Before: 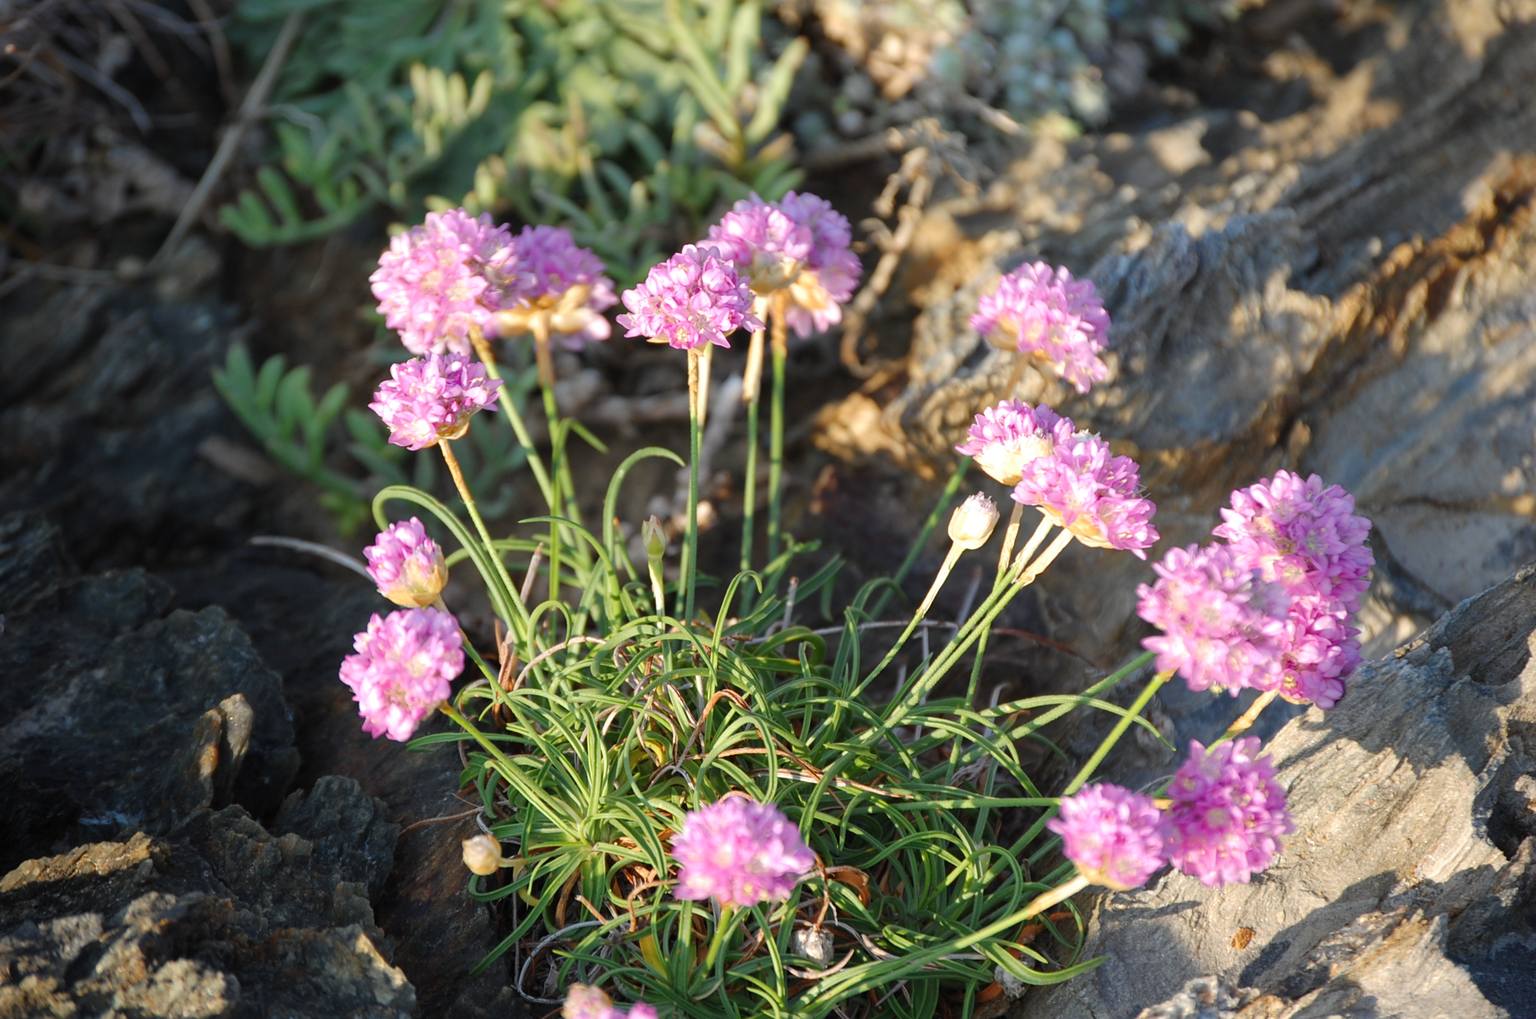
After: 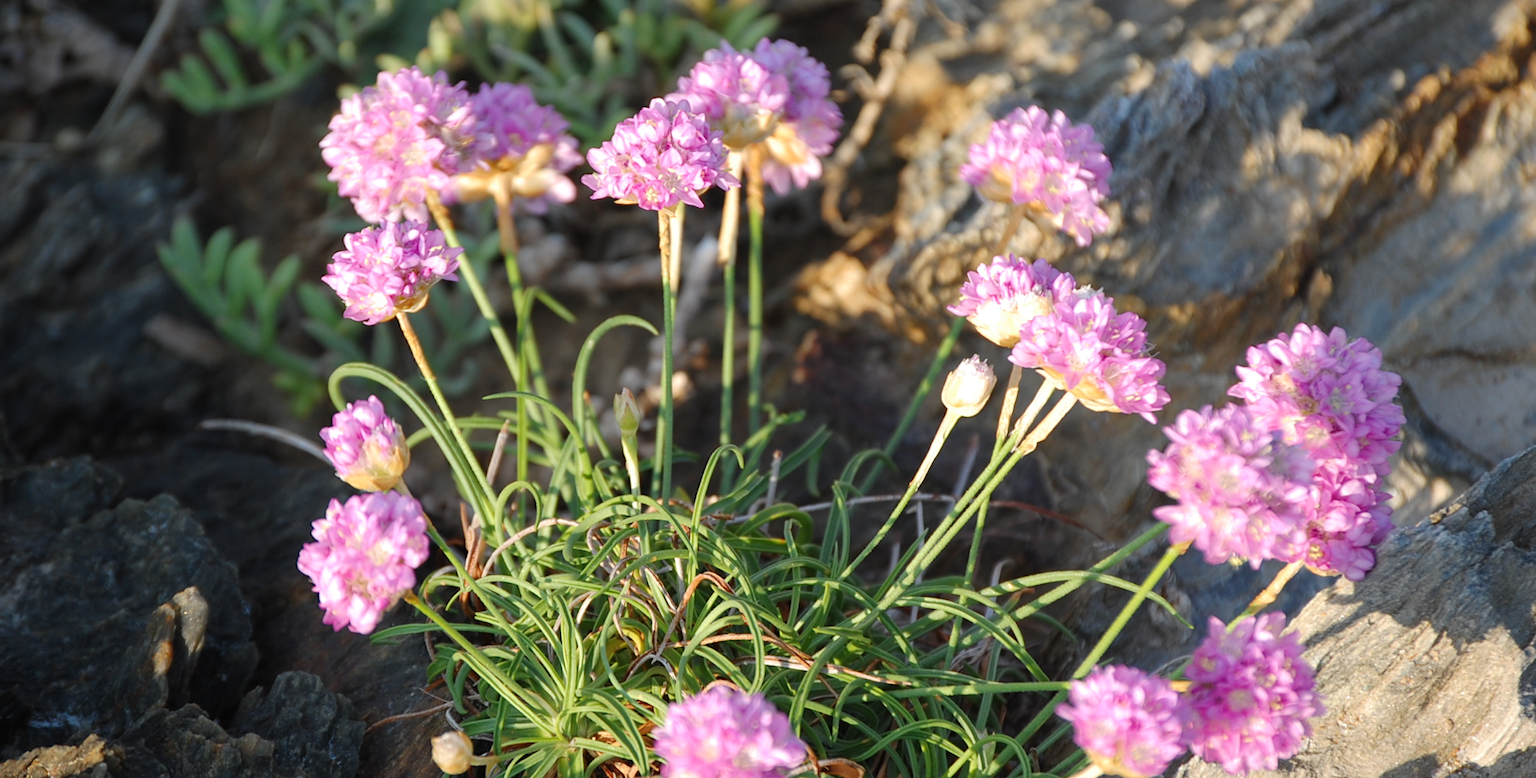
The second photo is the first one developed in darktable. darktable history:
crop and rotate: left 2.991%, top 13.302%, right 1.981%, bottom 12.636%
rotate and perspective: rotation -1.32°, lens shift (horizontal) -0.031, crop left 0.015, crop right 0.985, crop top 0.047, crop bottom 0.982
